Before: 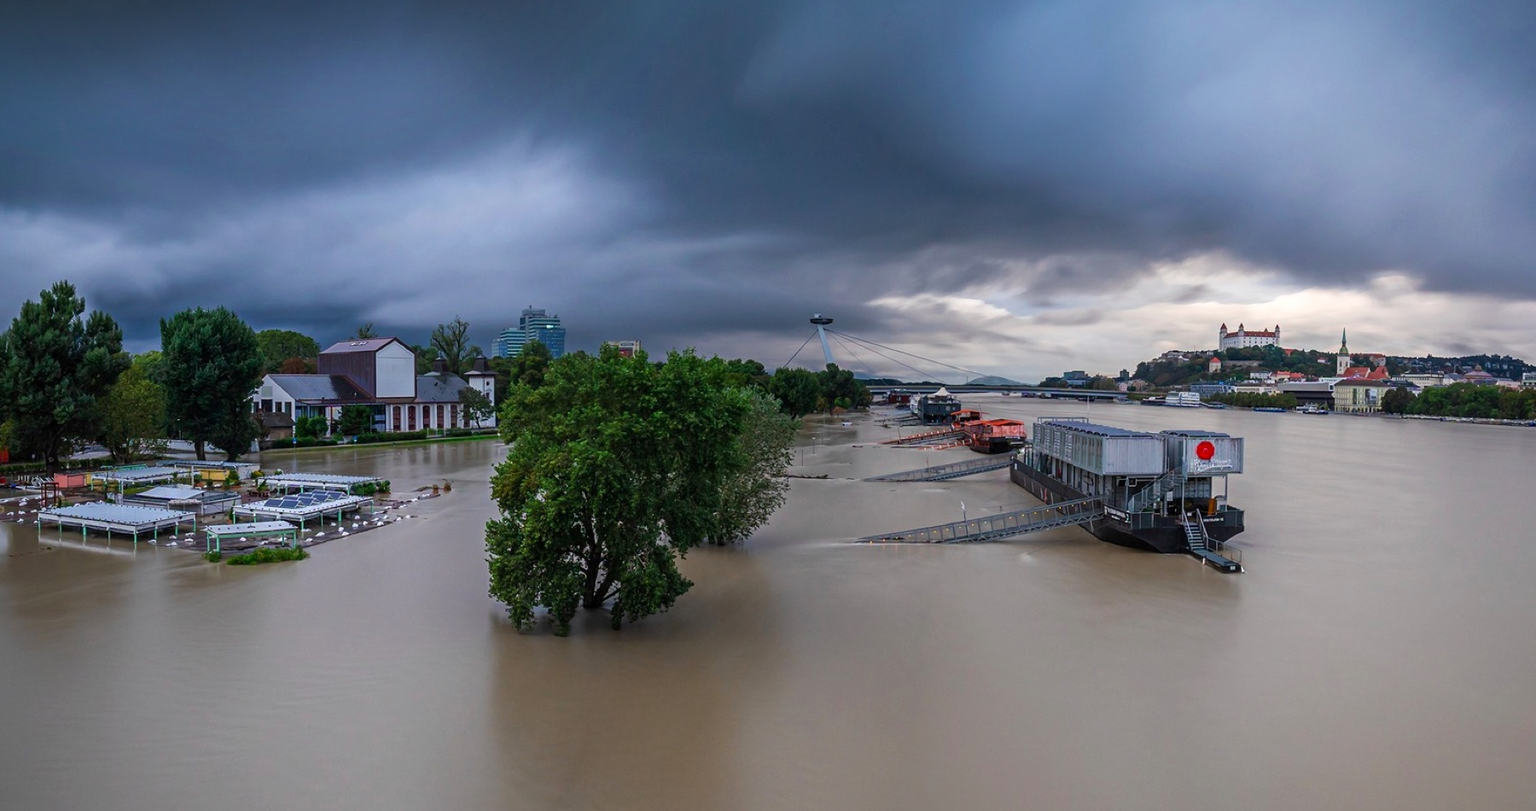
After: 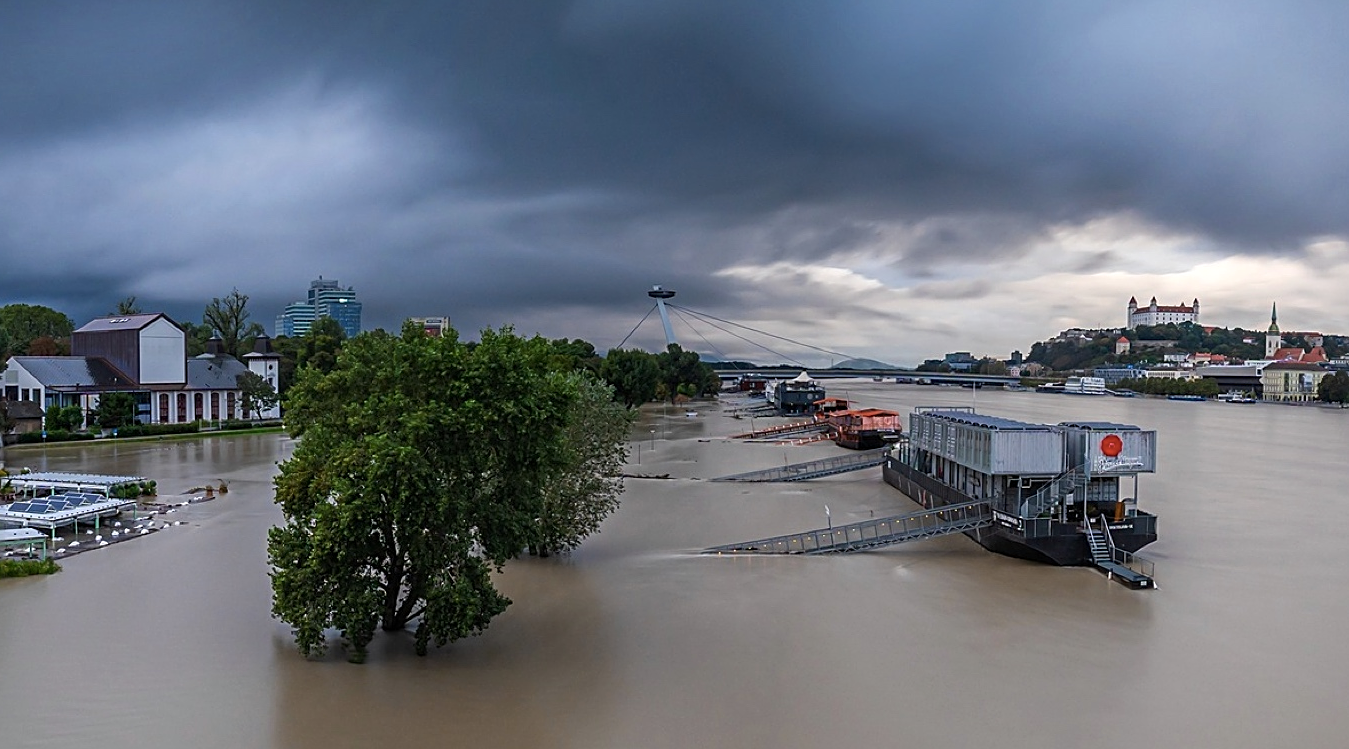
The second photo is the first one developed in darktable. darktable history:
crop: left 16.766%, top 8.637%, right 8.255%, bottom 12.426%
tone equalizer: mask exposure compensation -0.503 EV
sharpen: on, module defaults
